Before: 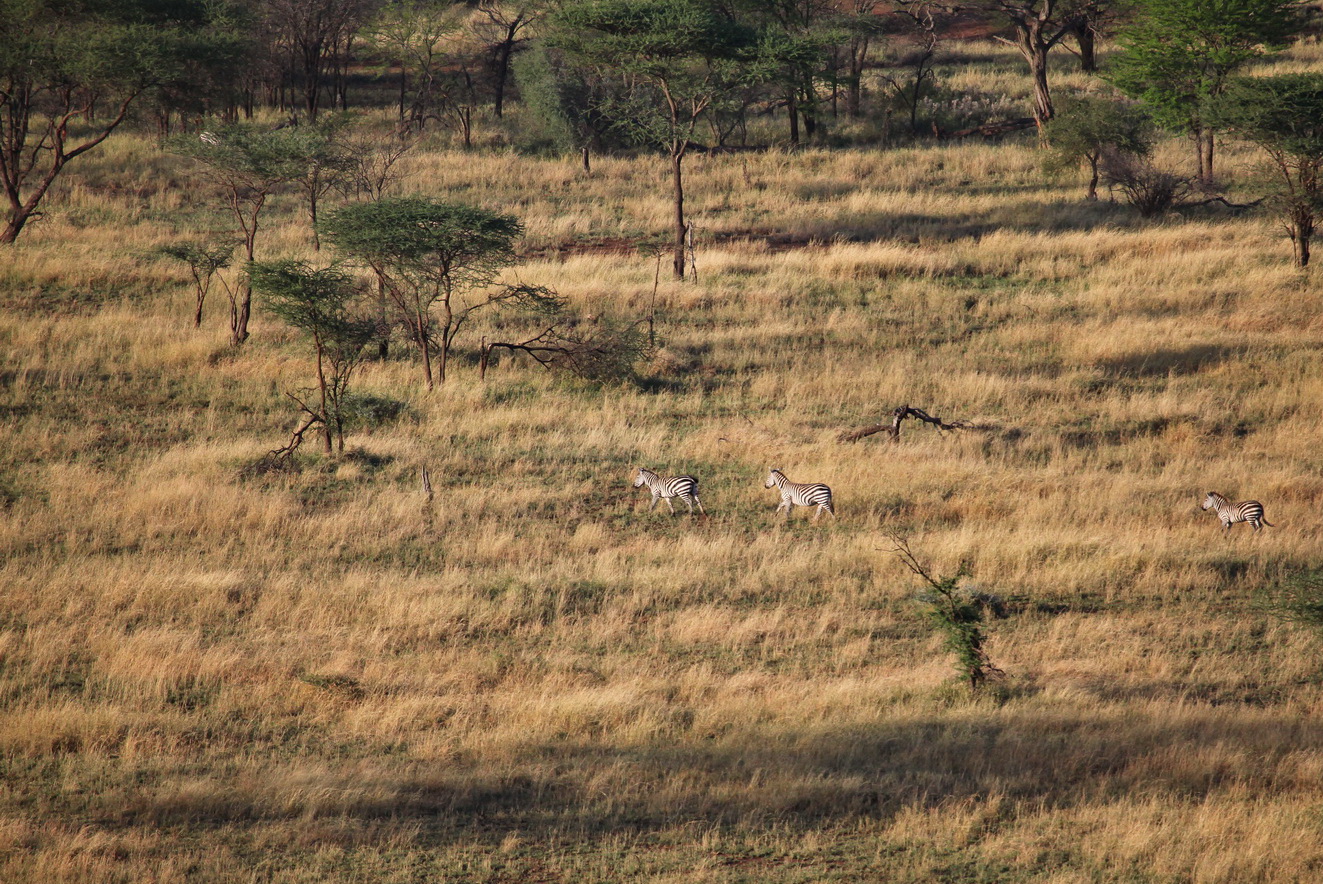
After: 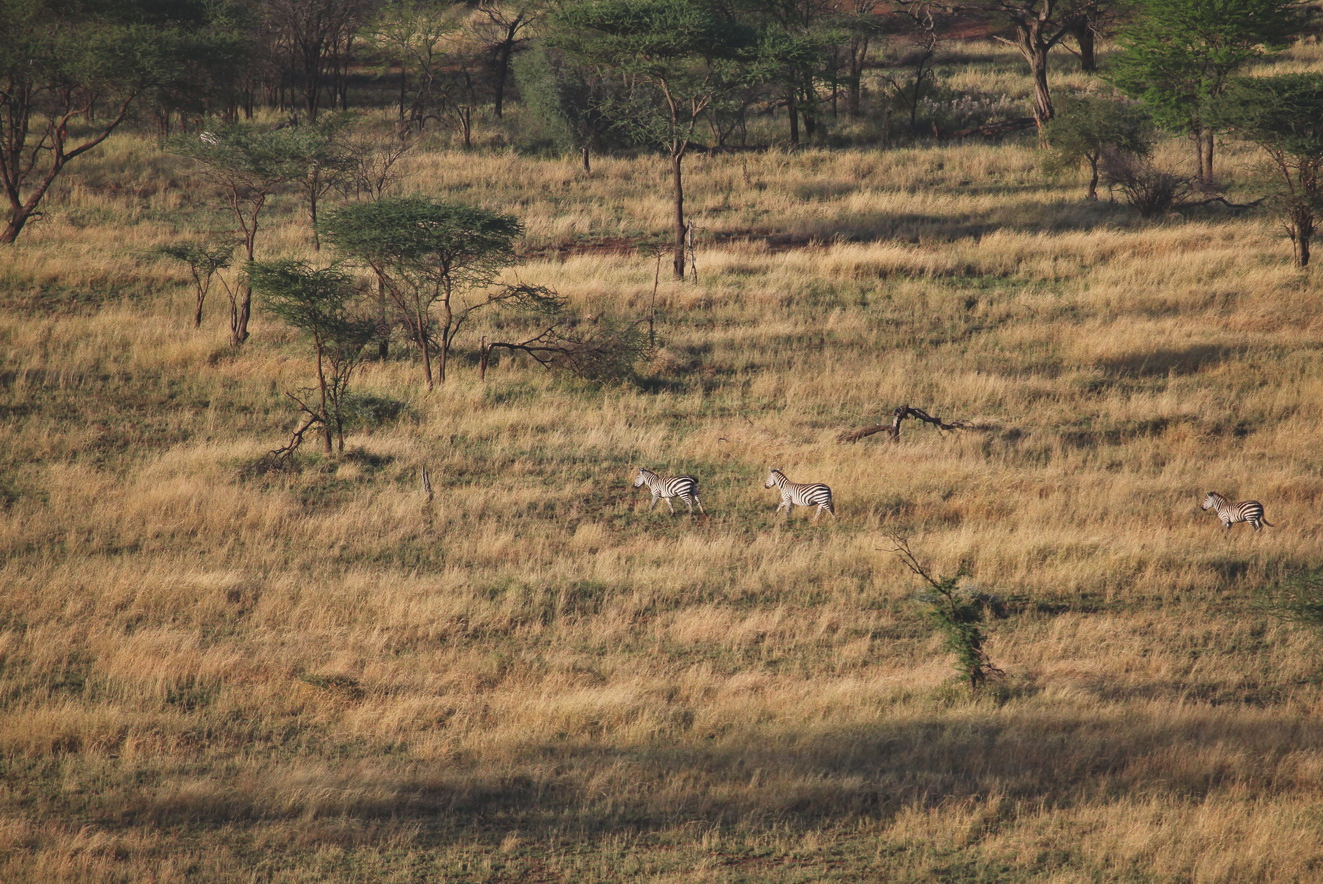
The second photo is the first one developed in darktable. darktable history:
exposure: black level correction -0.014, exposure -0.188 EV, compensate exposure bias true, compensate highlight preservation false
